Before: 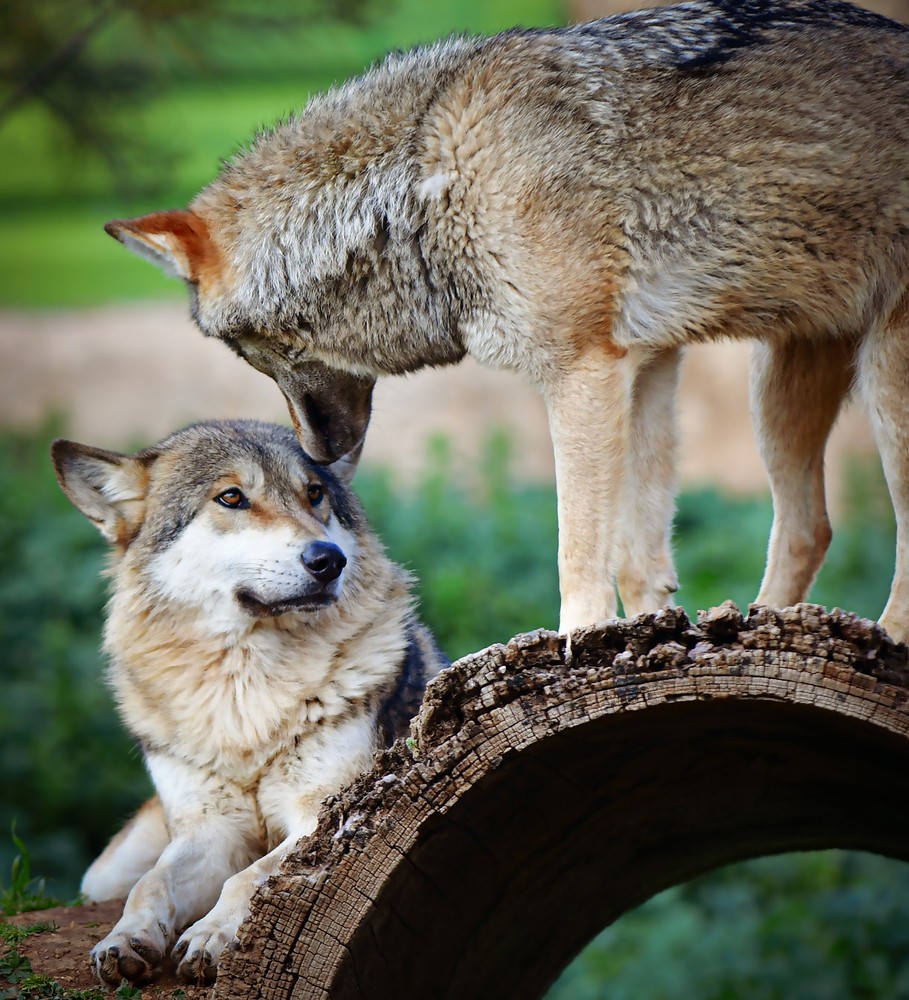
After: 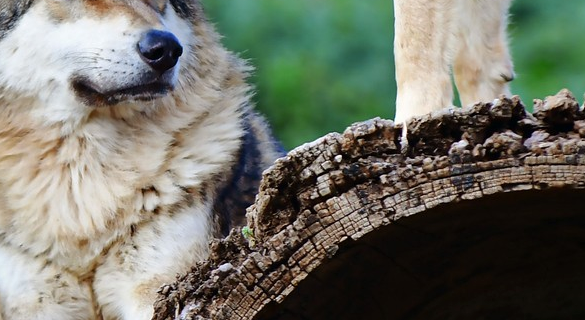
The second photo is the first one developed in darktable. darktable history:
crop: left 18.091%, top 51.13%, right 17.525%, bottom 16.85%
shadows and highlights: shadows 25, highlights -48, soften with gaussian
